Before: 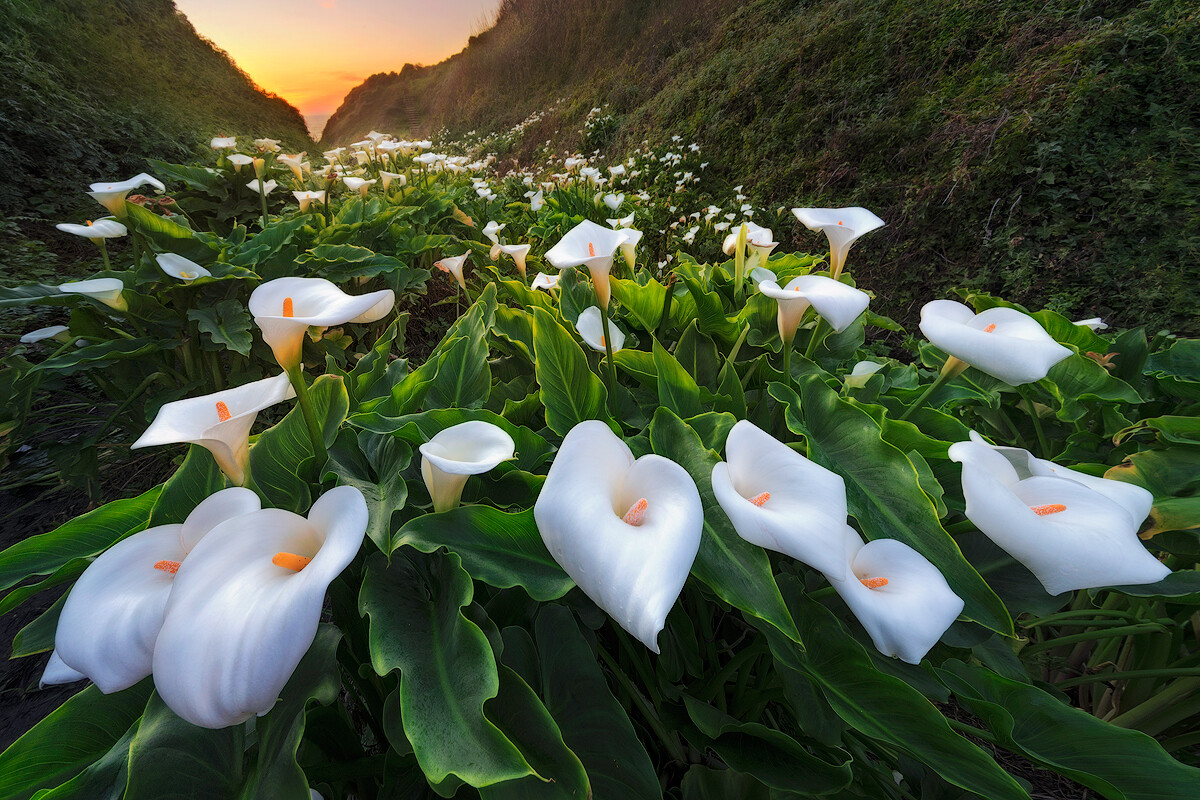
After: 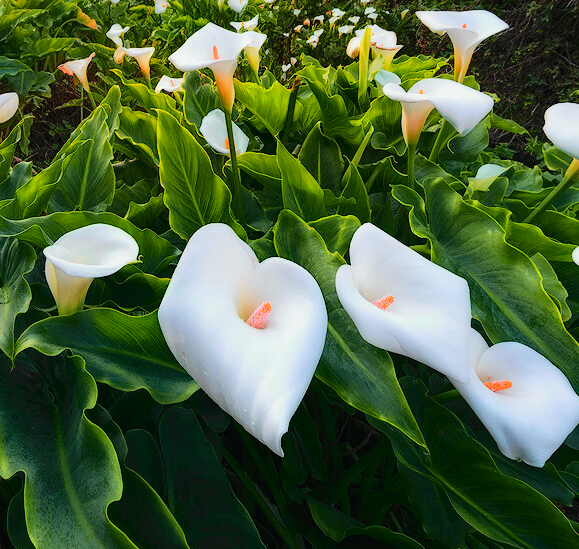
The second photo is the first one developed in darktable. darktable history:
crop: left 31.379%, top 24.658%, right 20.326%, bottom 6.628%
tone curve: curves: ch0 [(0, 0.013) (0.137, 0.121) (0.326, 0.386) (0.489, 0.573) (0.663, 0.749) (0.854, 0.897) (1, 0.974)]; ch1 [(0, 0) (0.366, 0.367) (0.475, 0.453) (0.494, 0.493) (0.504, 0.497) (0.544, 0.579) (0.562, 0.619) (0.622, 0.694) (1, 1)]; ch2 [(0, 0) (0.333, 0.346) (0.375, 0.375) (0.424, 0.43) (0.476, 0.492) (0.502, 0.503) (0.533, 0.541) (0.572, 0.615) (0.605, 0.656) (0.641, 0.709) (1, 1)], color space Lab, independent channels, preserve colors none
